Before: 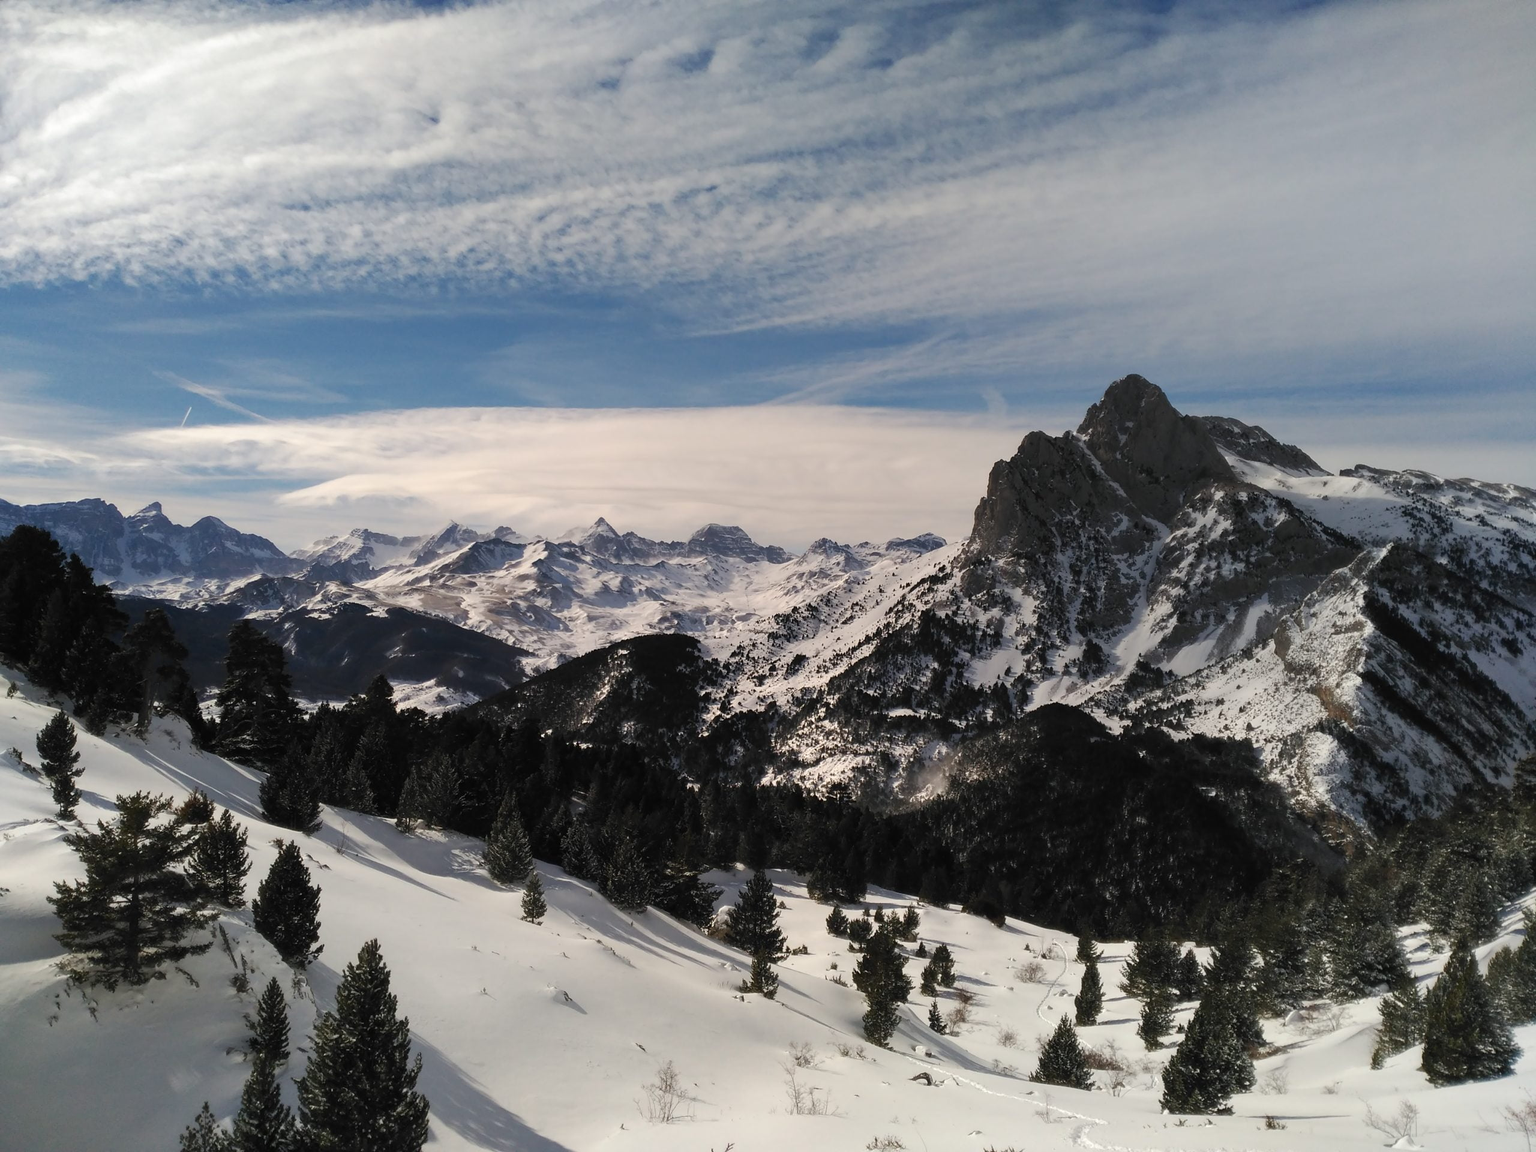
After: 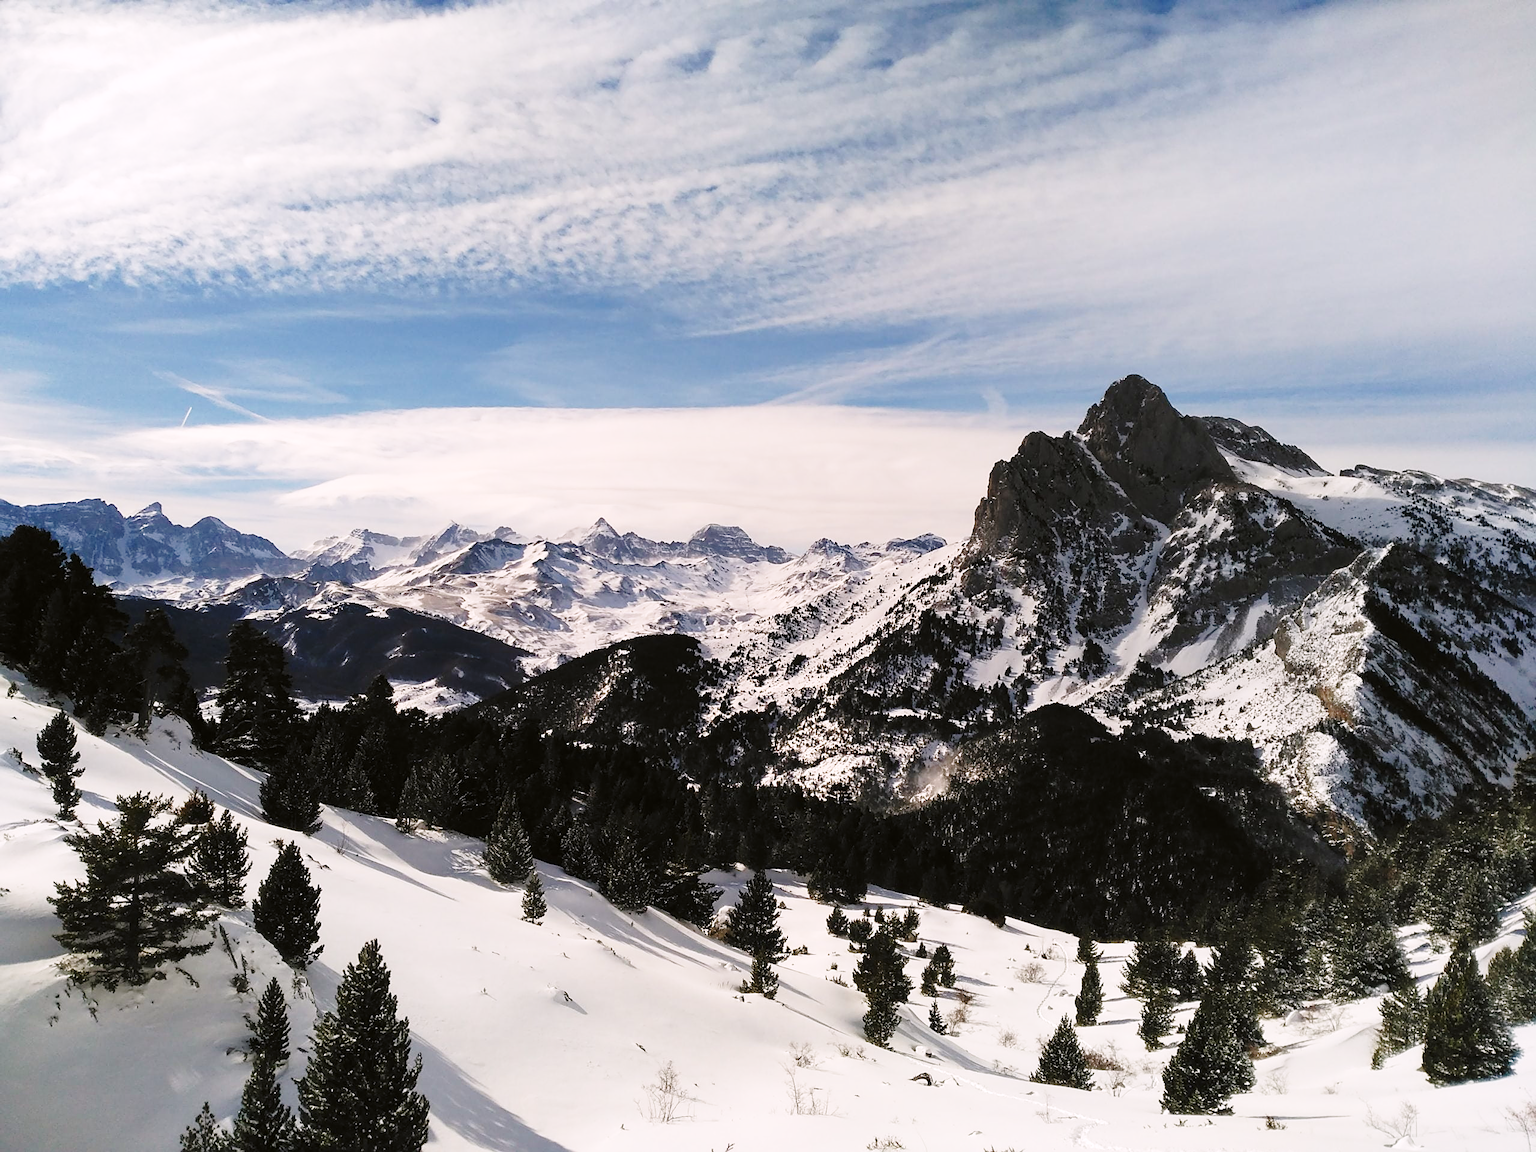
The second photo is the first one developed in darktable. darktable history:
color correction: highlights a* 3.12, highlights b* -1.55, shadows a* -0.101, shadows b* 2.52, saturation 0.98
exposure: compensate highlight preservation false
sharpen: on, module defaults
base curve: curves: ch0 [(0, 0) (0.028, 0.03) (0.121, 0.232) (0.46, 0.748) (0.859, 0.968) (1, 1)], preserve colors none
